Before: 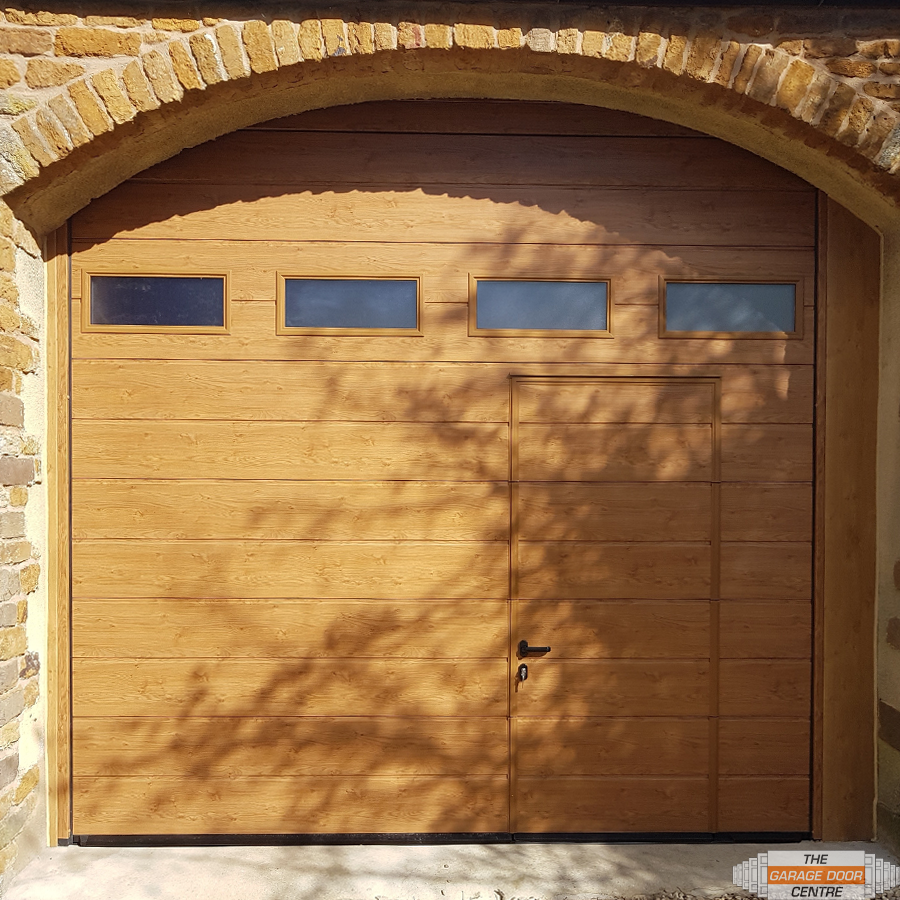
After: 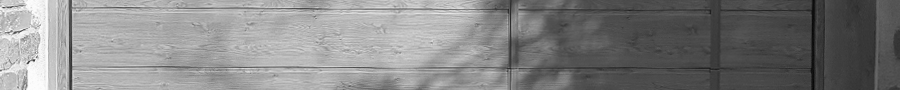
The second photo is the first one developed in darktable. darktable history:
crop and rotate: top 59.084%, bottom 30.916%
monochrome: on, module defaults
